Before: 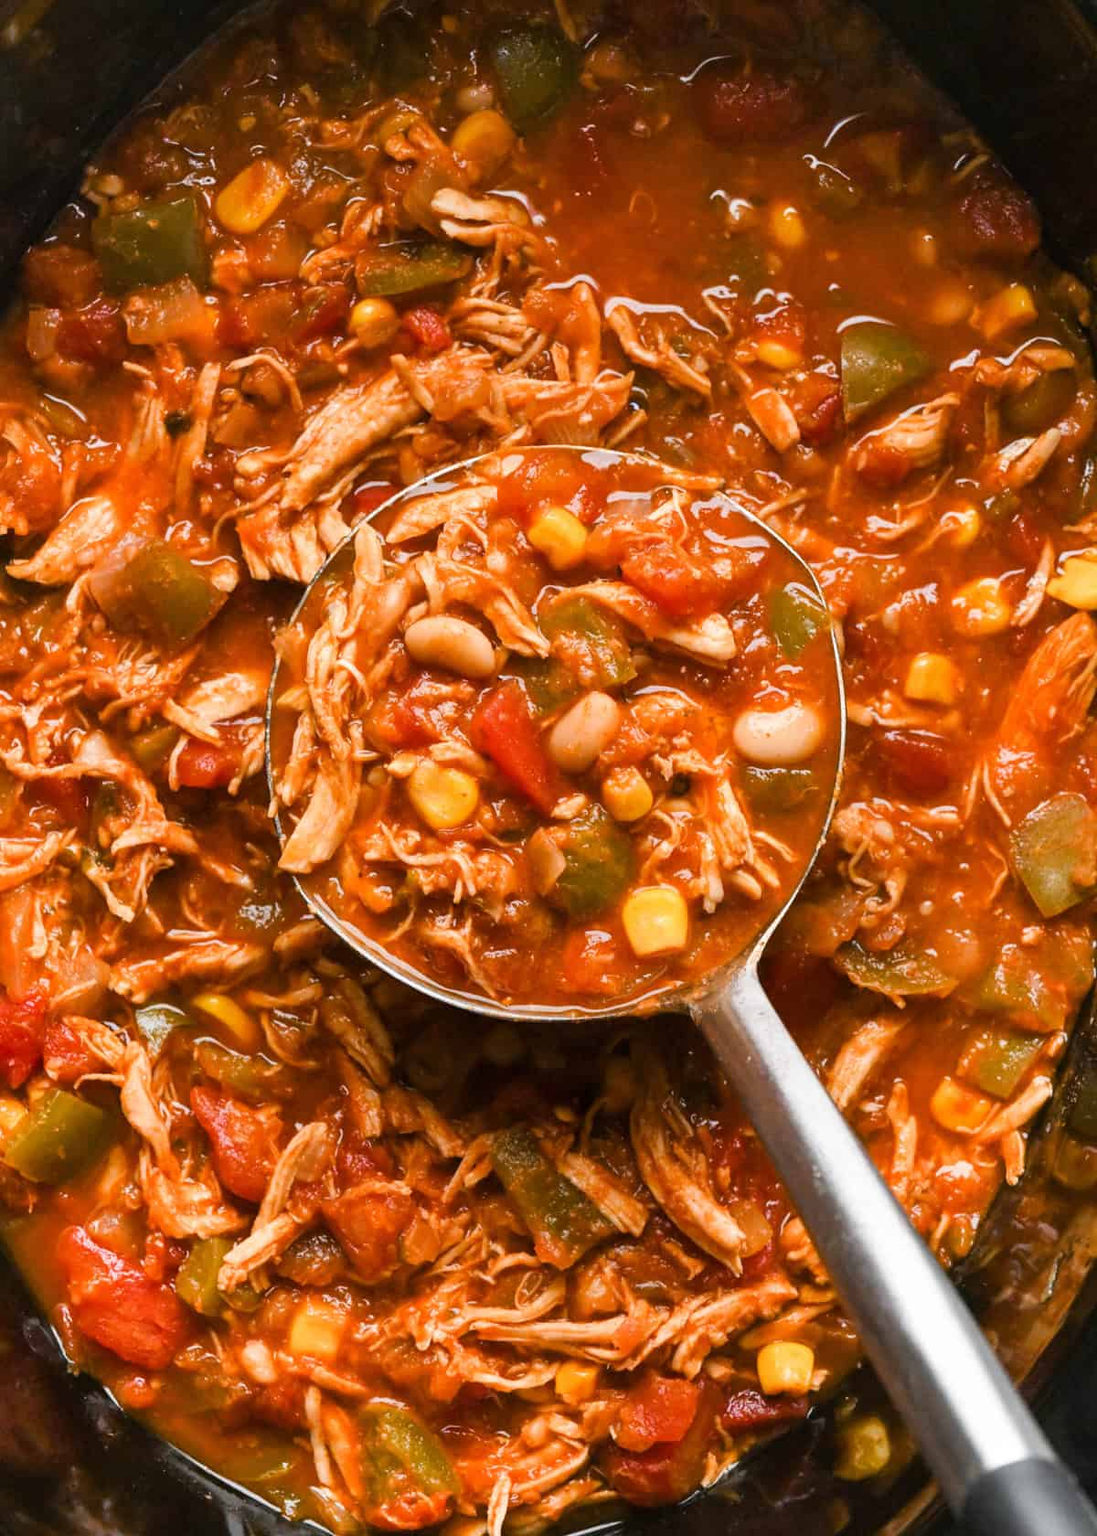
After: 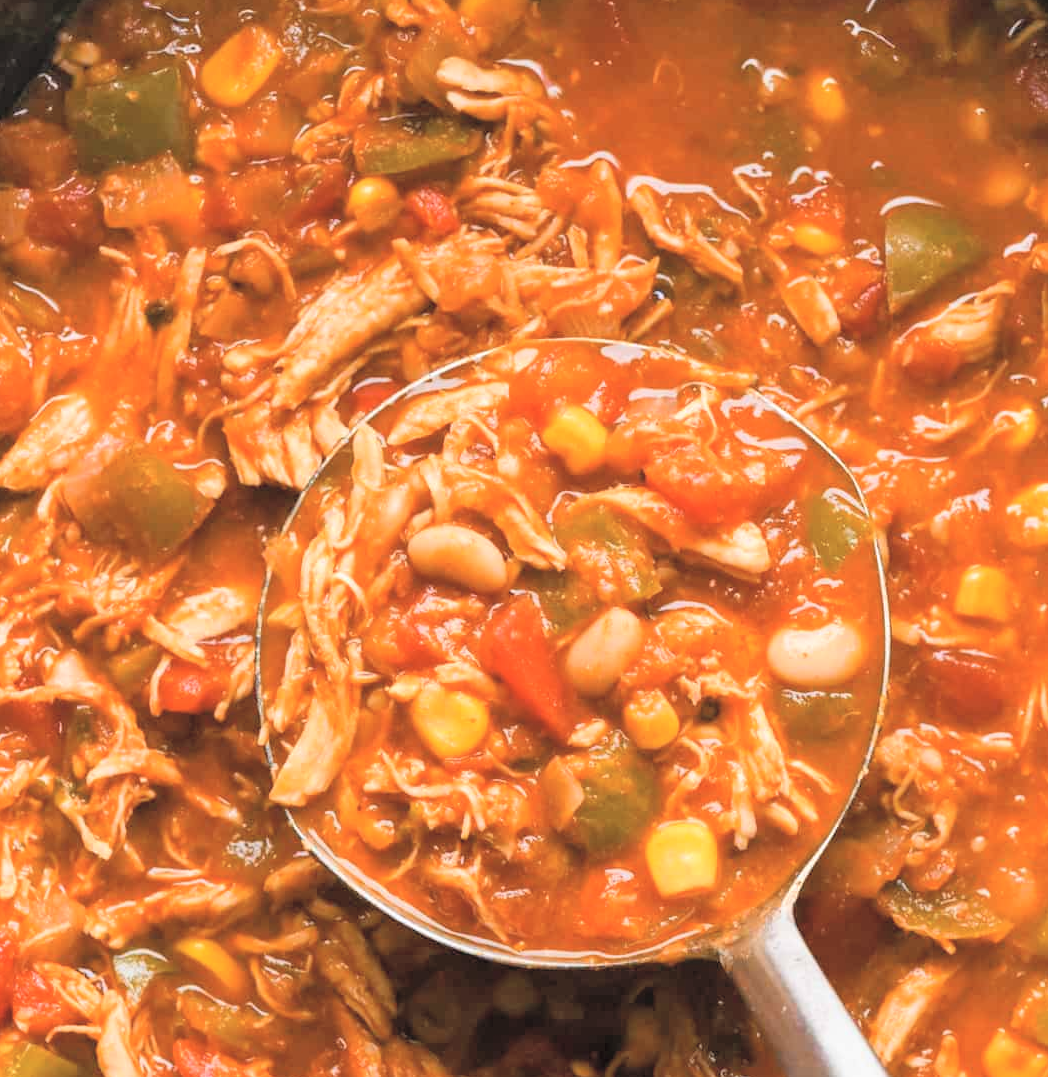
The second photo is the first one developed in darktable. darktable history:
crop: left 2.993%, top 8.918%, right 9.654%, bottom 26.949%
contrast brightness saturation: brightness 0.274
